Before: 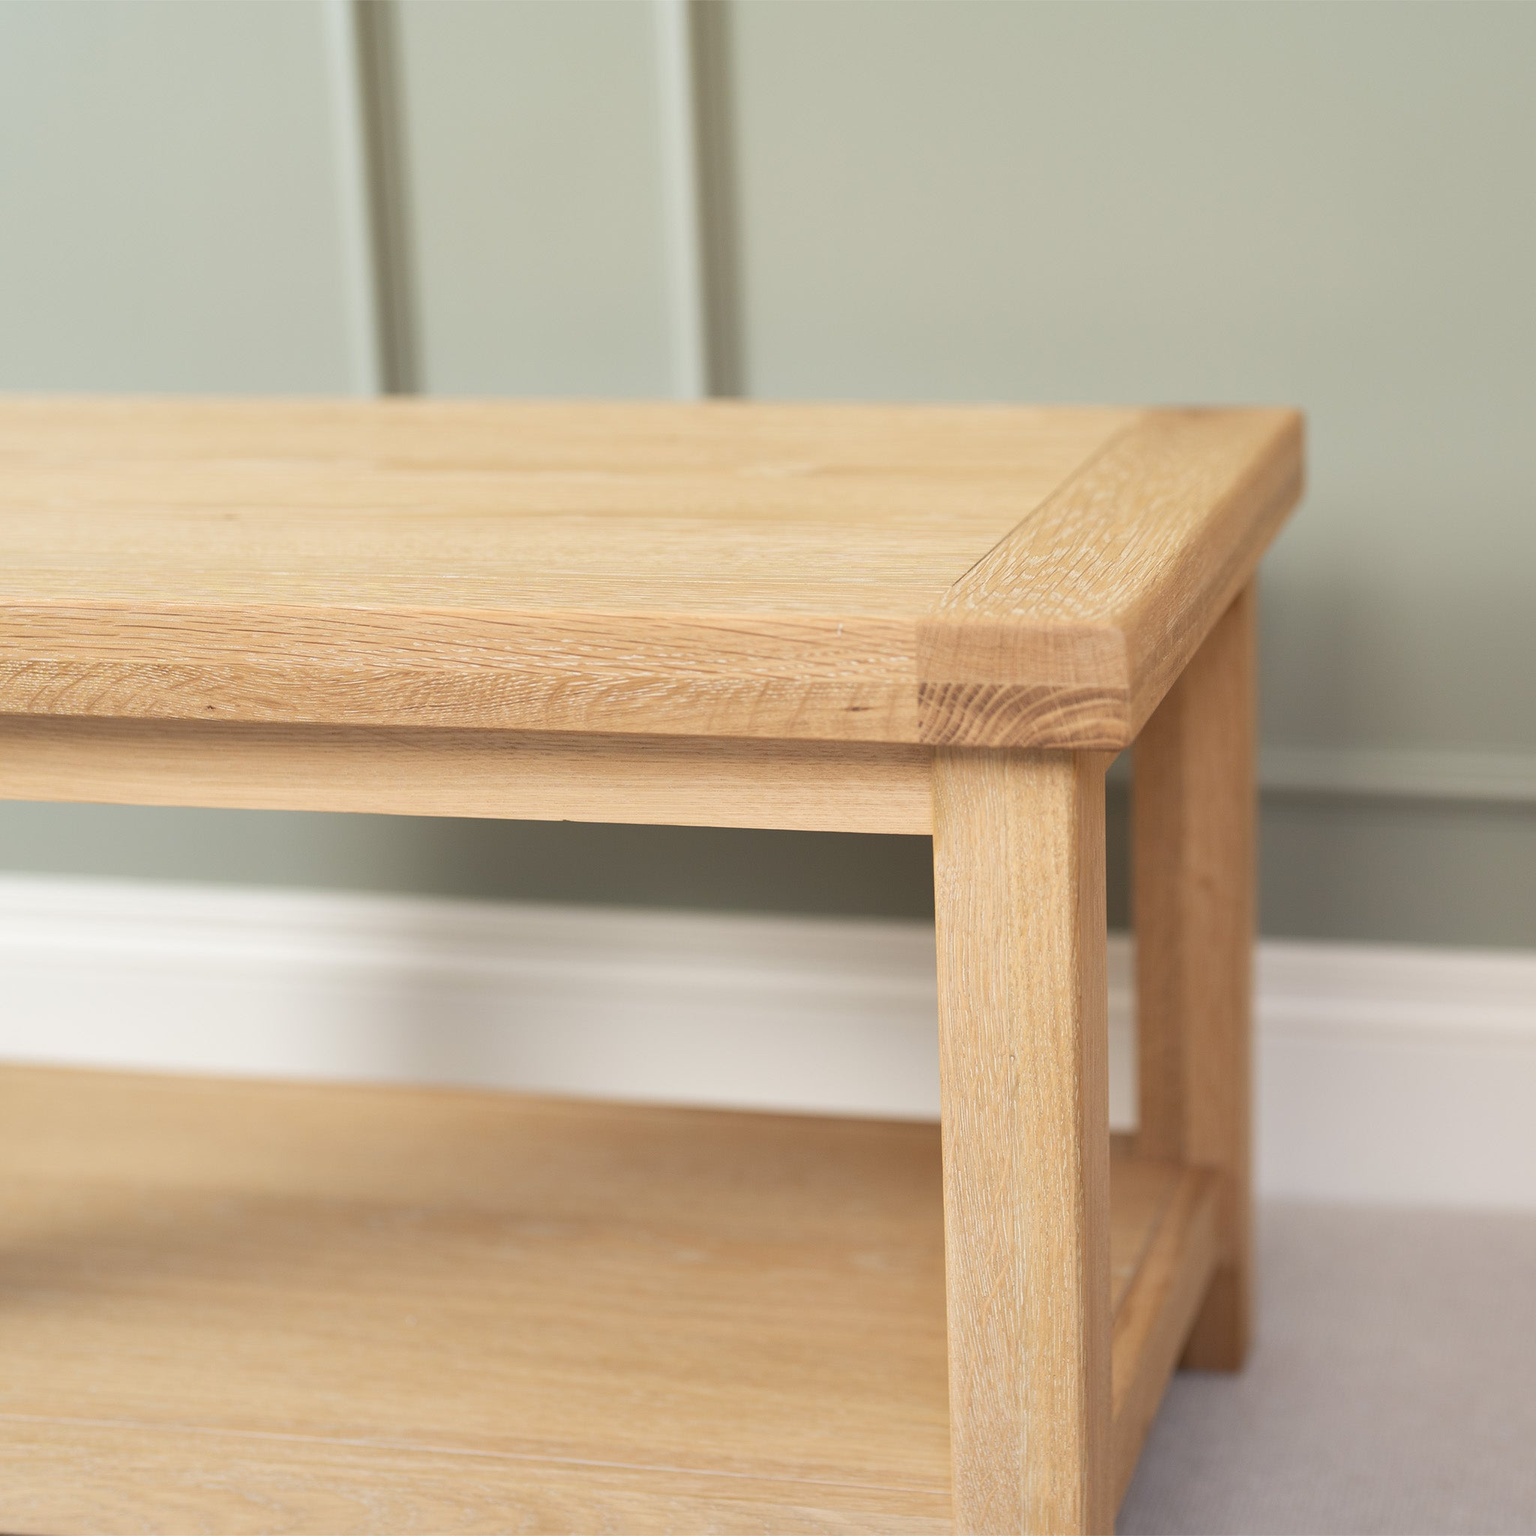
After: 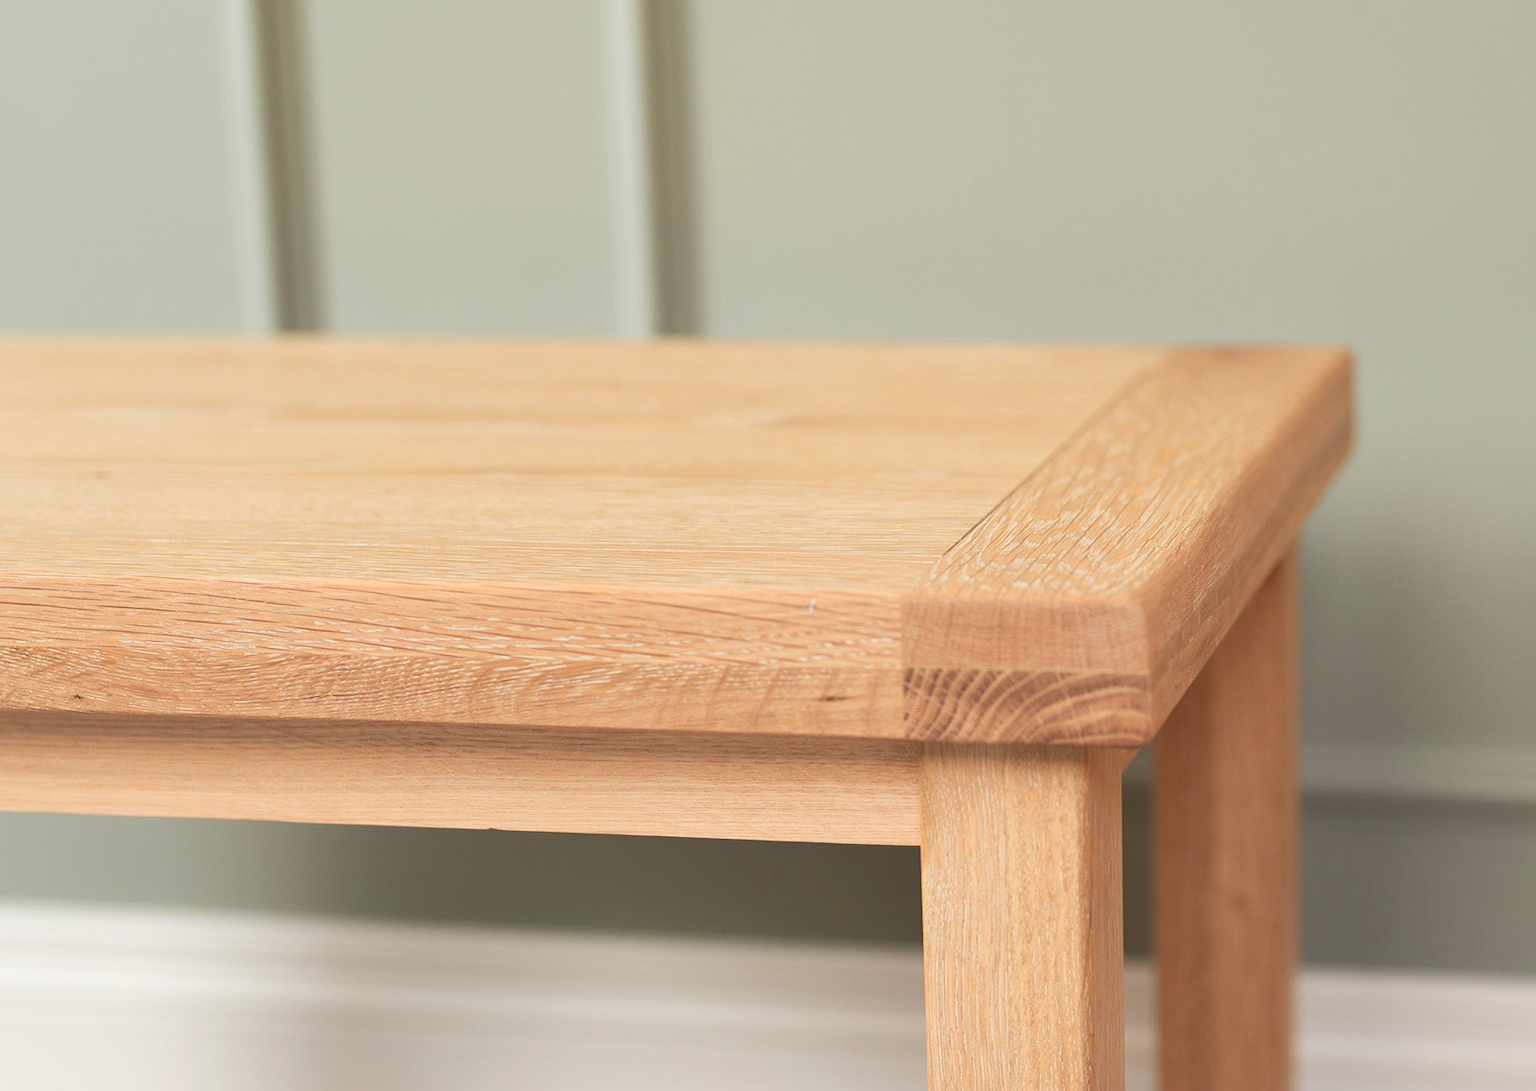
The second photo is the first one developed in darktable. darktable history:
crop and rotate: left 9.405%, top 7.222%, right 4.885%, bottom 31.869%
color zones: curves: ch1 [(0.239, 0.552) (0.75, 0.5)]; ch2 [(0.25, 0.462) (0.749, 0.457)], mix 19.53%
tone equalizer: on, module defaults
